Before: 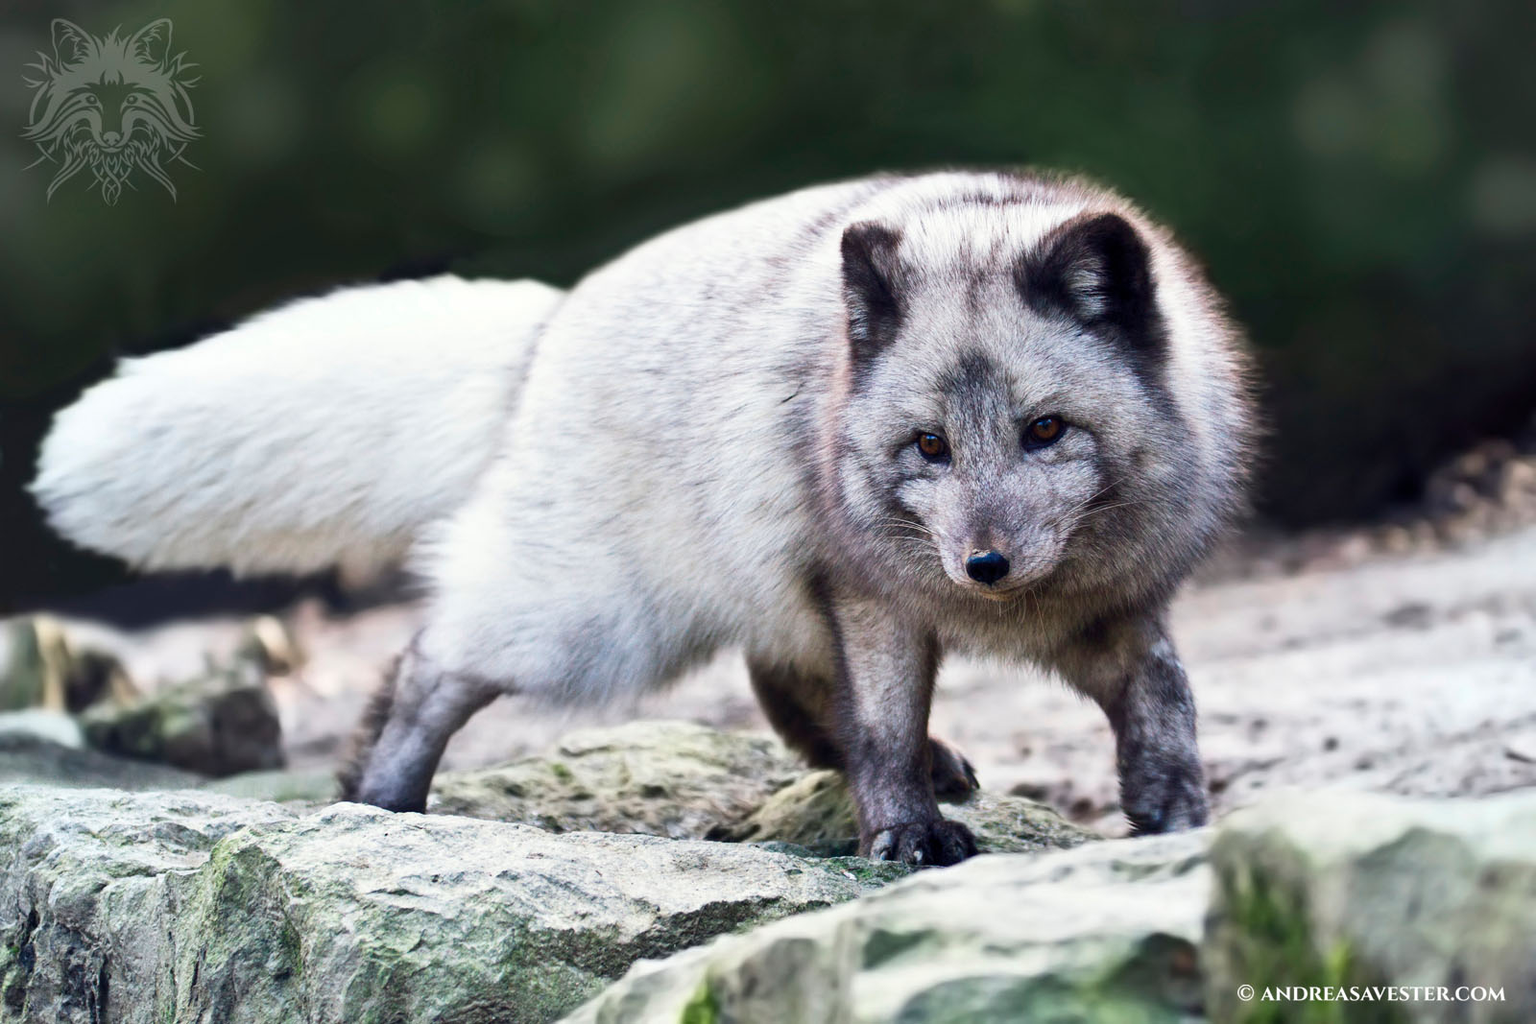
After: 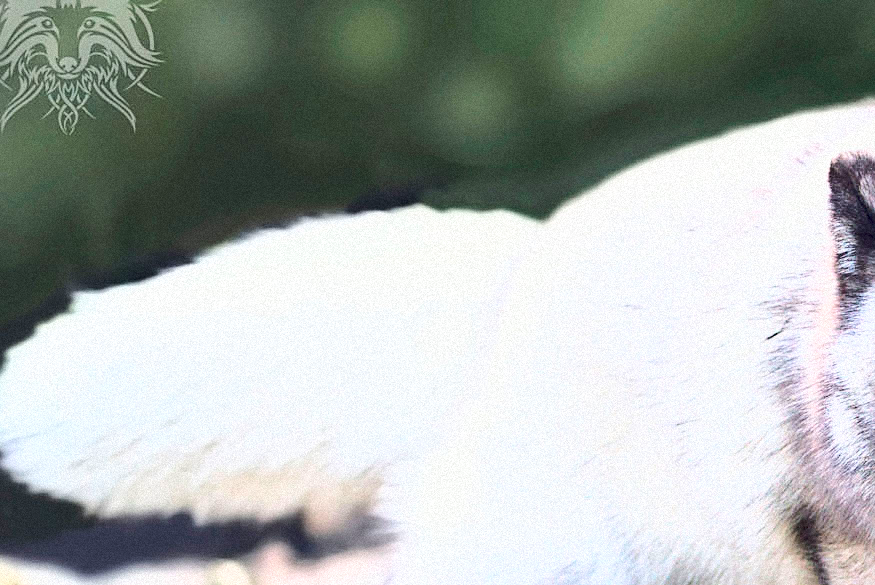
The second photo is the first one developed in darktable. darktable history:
contrast brightness saturation: contrast 0.01, saturation -0.05
grain: mid-tones bias 0%
sharpen: on, module defaults
exposure: exposure 0.559 EV, compensate highlight preservation false
base curve: curves: ch0 [(0, 0) (0.025, 0.046) (0.112, 0.277) (0.467, 0.74) (0.814, 0.929) (1, 0.942)]
contrast equalizer: octaves 7, y [[0.6 ×6], [0.55 ×6], [0 ×6], [0 ×6], [0 ×6]], mix 0.15
crop and rotate: left 3.047%, top 7.509%, right 42.236%, bottom 37.598%
